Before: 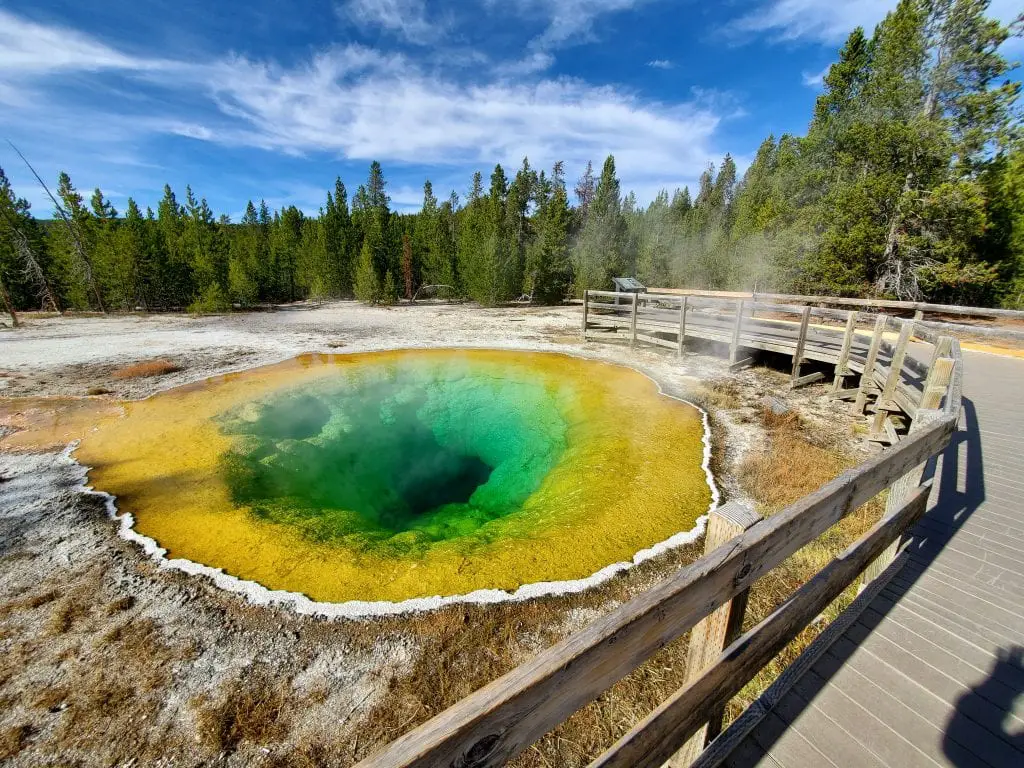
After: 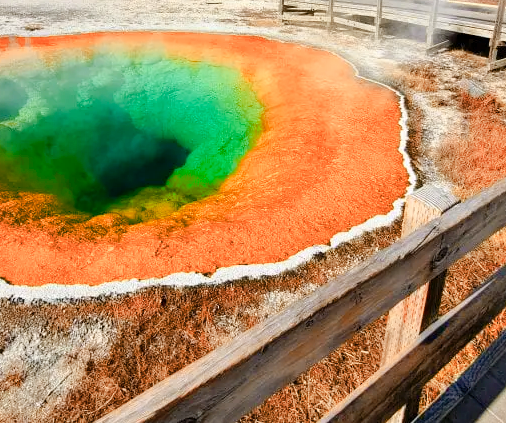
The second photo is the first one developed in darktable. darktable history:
base curve: curves: ch0 [(0, 0) (0.032, 0.025) (0.121, 0.166) (0.206, 0.329) (0.605, 0.79) (1, 1)]
crop: left 29.617%, top 41.282%, right 20.927%, bottom 3.512%
color zones: curves: ch2 [(0, 0.5) (0.084, 0.497) (0.323, 0.335) (0.4, 0.497) (1, 0.5)]
levels: mode automatic, black 0.053%
color balance rgb: perceptual saturation grading › global saturation 0.263%, perceptual saturation grading › highlights -17.599%, perceptual saturation grading › mid-tones 33.682%, perceptual saturation grading › shadows 50.454%
shadows and highlights: on, module defaults
